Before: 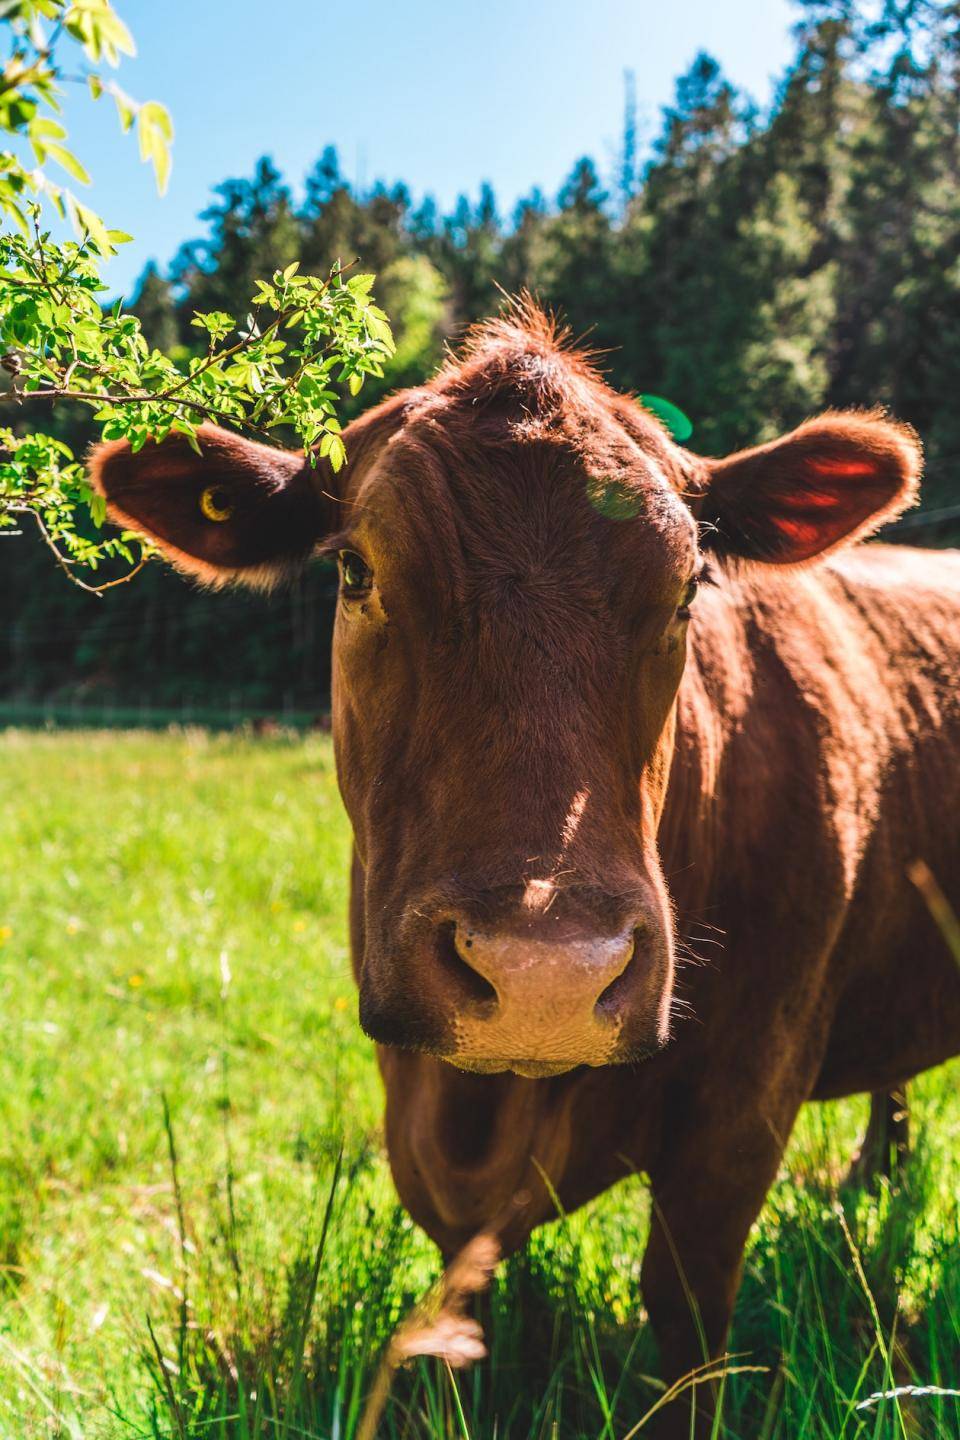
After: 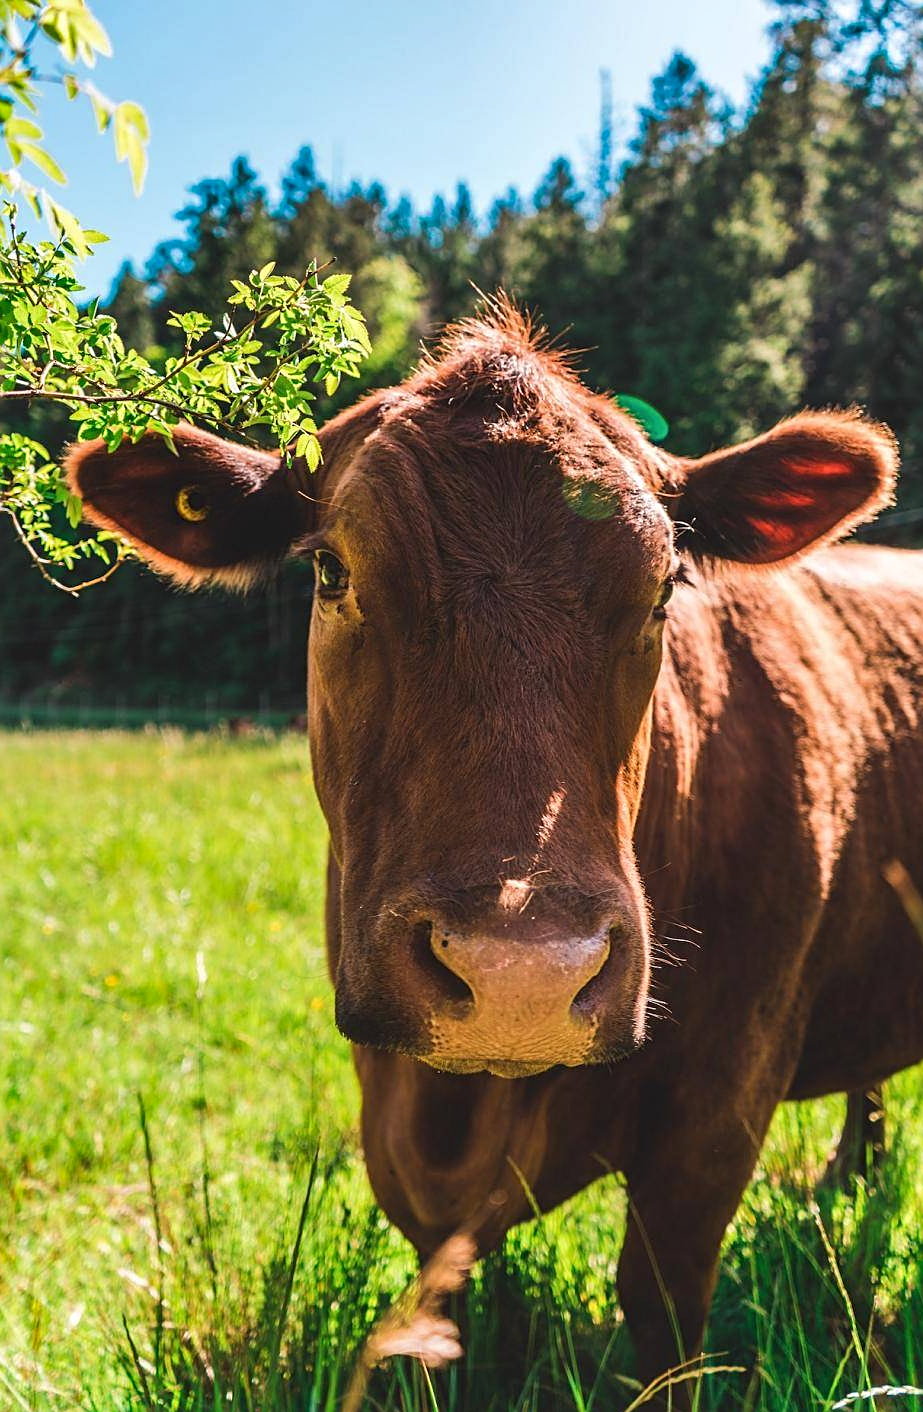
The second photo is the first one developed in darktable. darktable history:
sharpen: on, module defaults
tone equalizer: edges refinement/feathering 500, mask exposure compensation -1.57 EV, preserve details no
crop and rotate: left 2.565%, right 1.223%, bottom 1.892%
shadows and highlights: radius 127.38, shadows 30.37, highlights -30.62, low approximation 0.01, soften with gaussian
